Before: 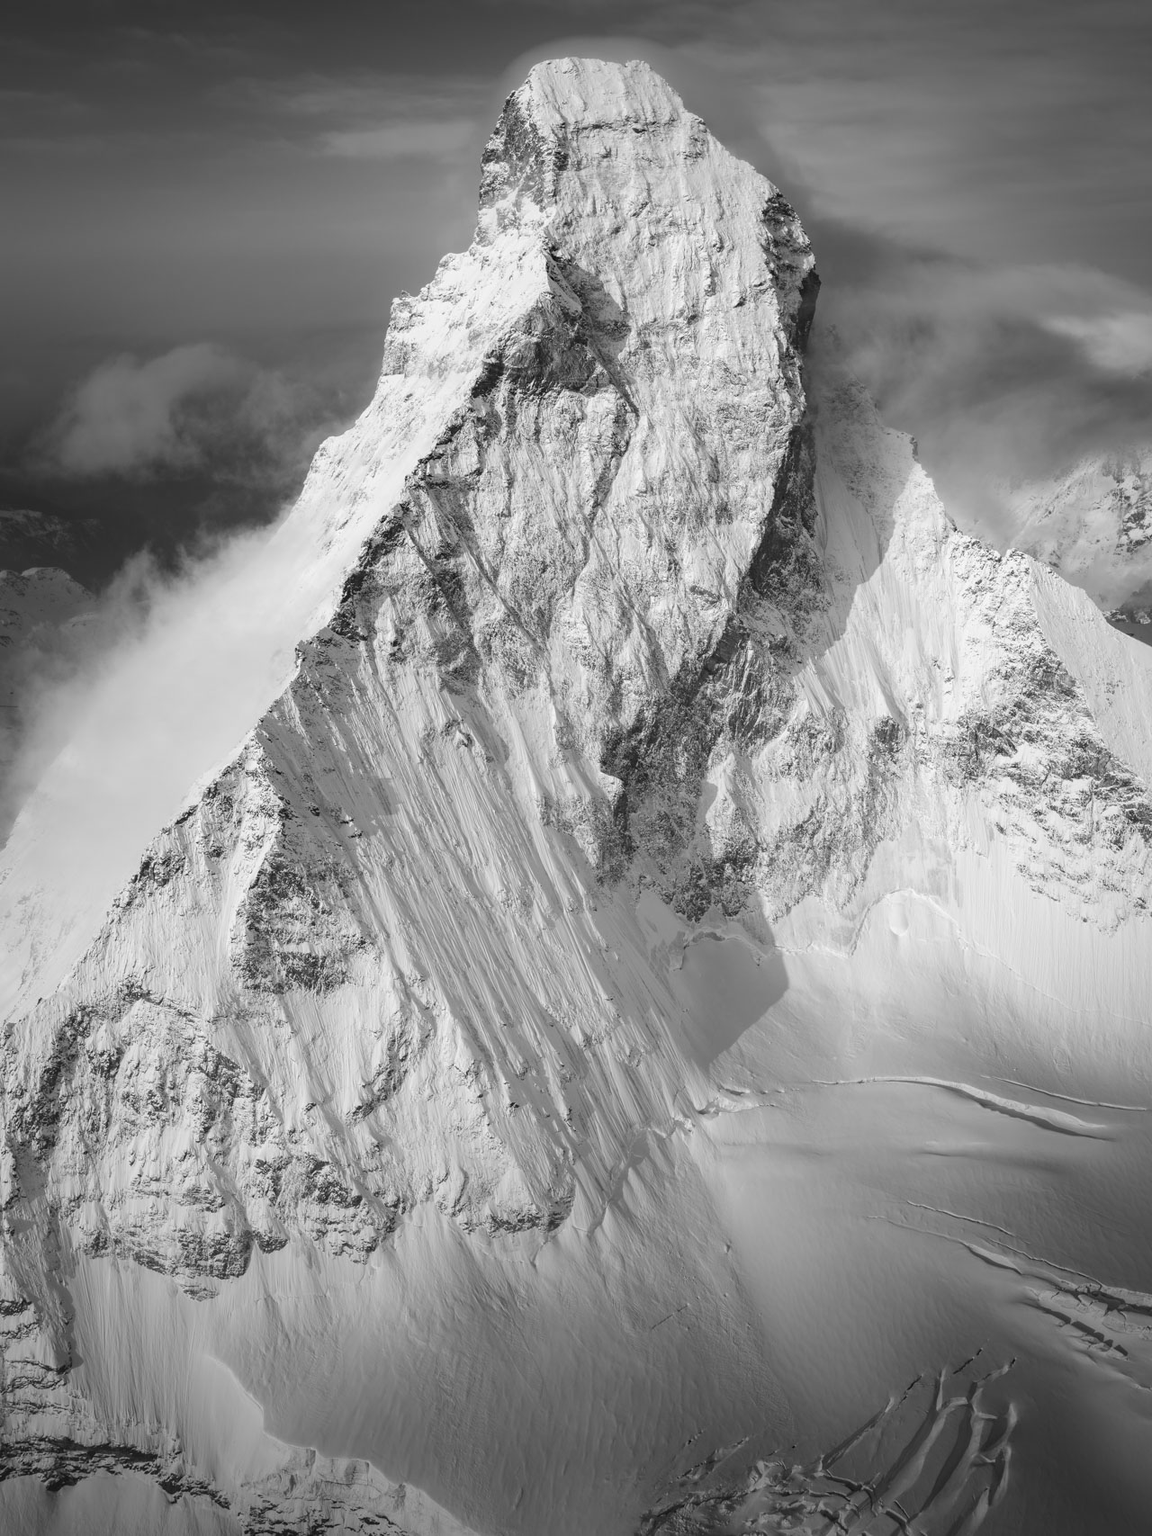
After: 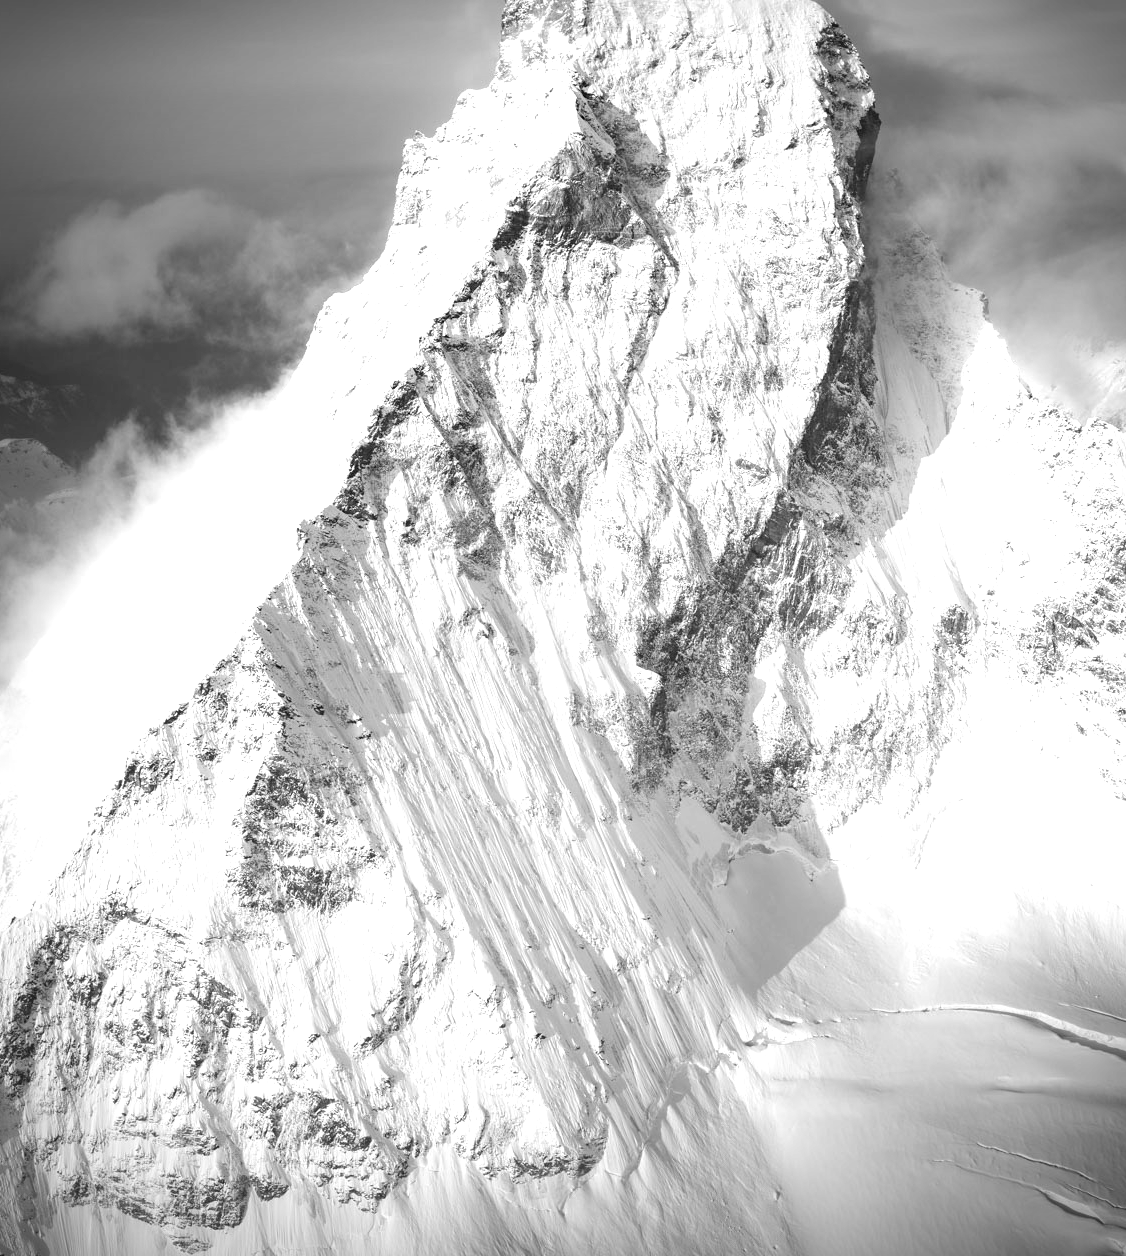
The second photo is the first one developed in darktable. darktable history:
vignetting: fall-off start 79.88%
exposure: black level correction 0, exposure 1 EV, compensate exposure bias true, compensate highlight preservation false
crop and rotate: left 2.425%, top 11.305%, right 9.6%, bottom 15.08%
